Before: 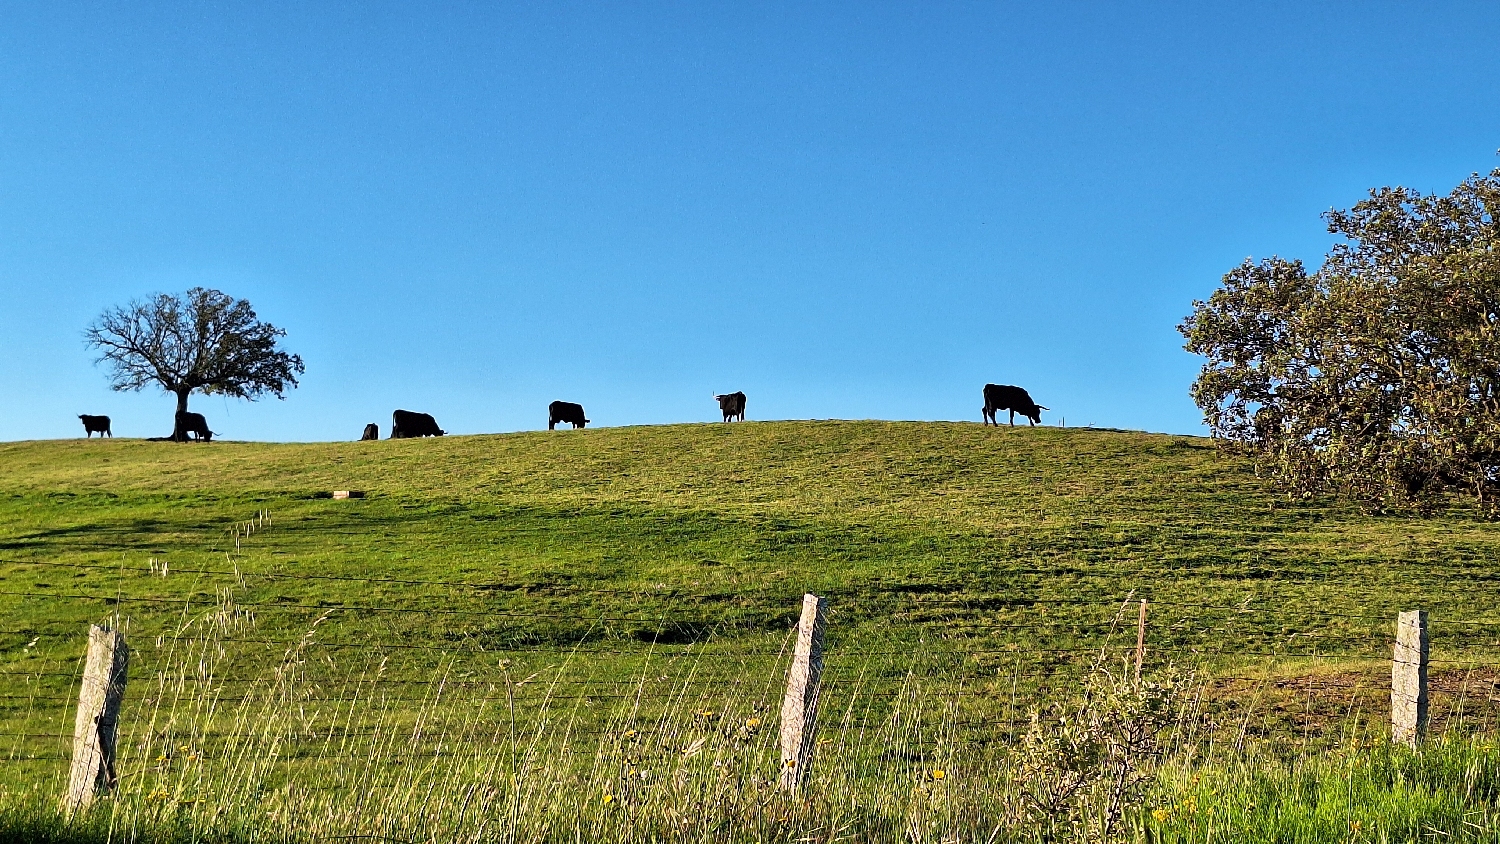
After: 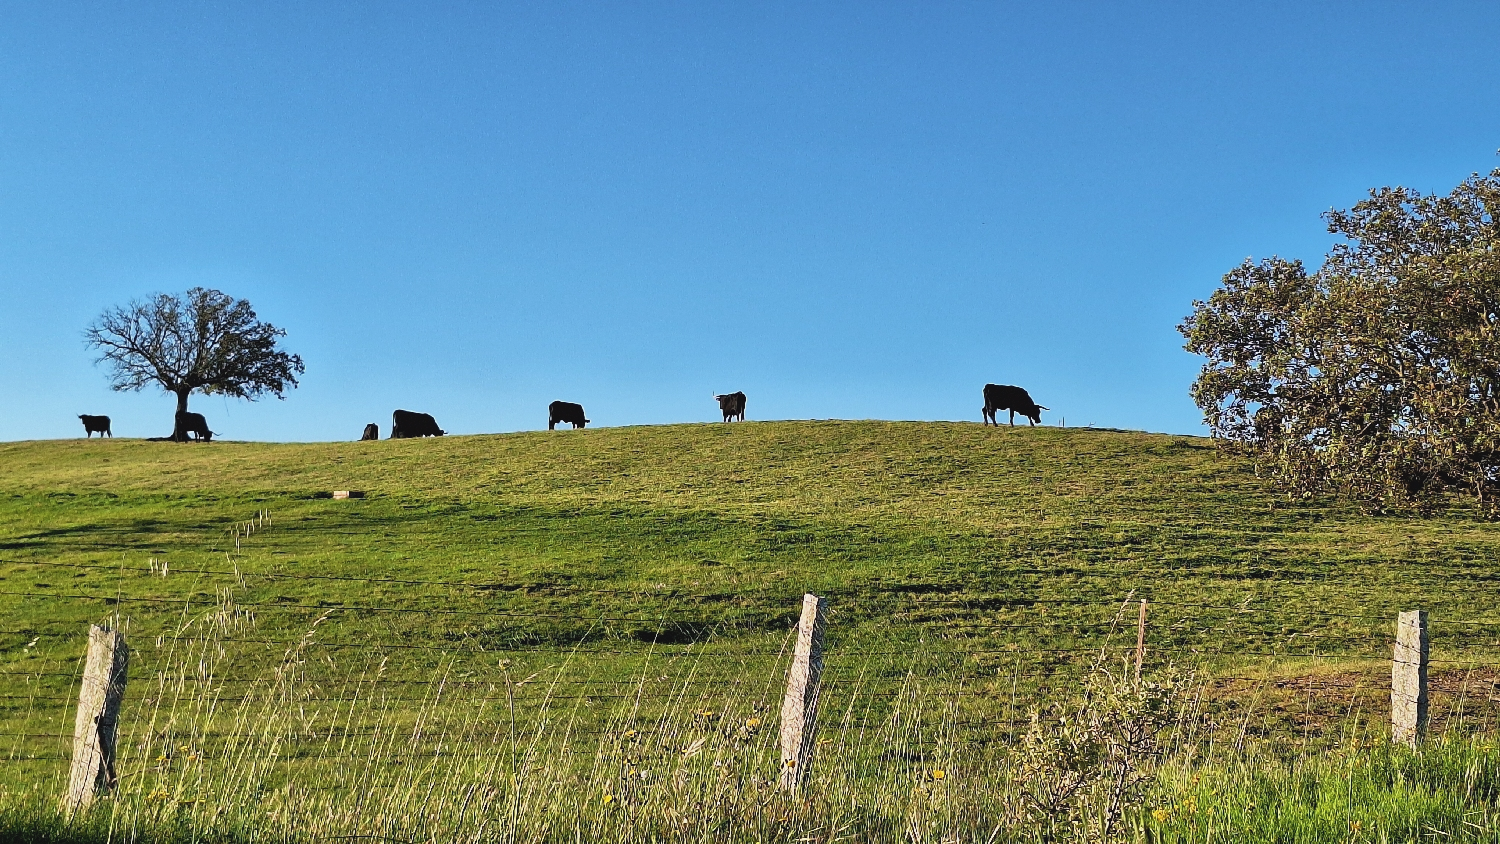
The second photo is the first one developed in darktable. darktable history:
contrast brightness saturation: contrast -0.101, saturation -0.092
